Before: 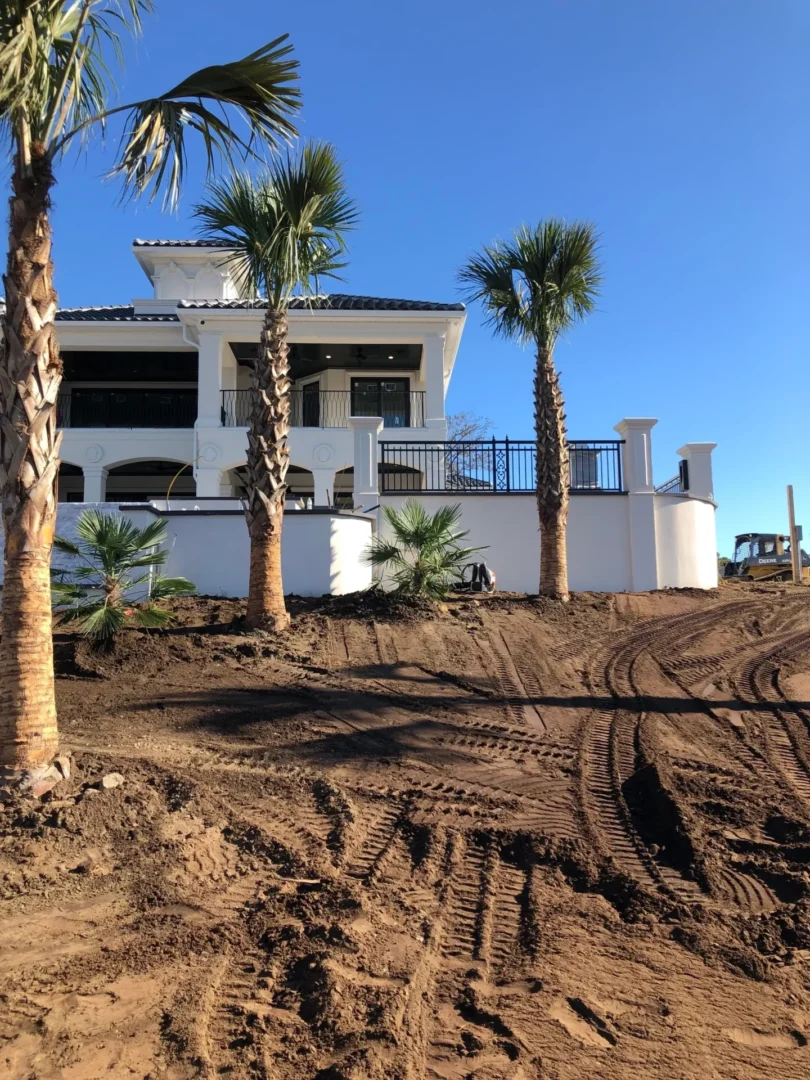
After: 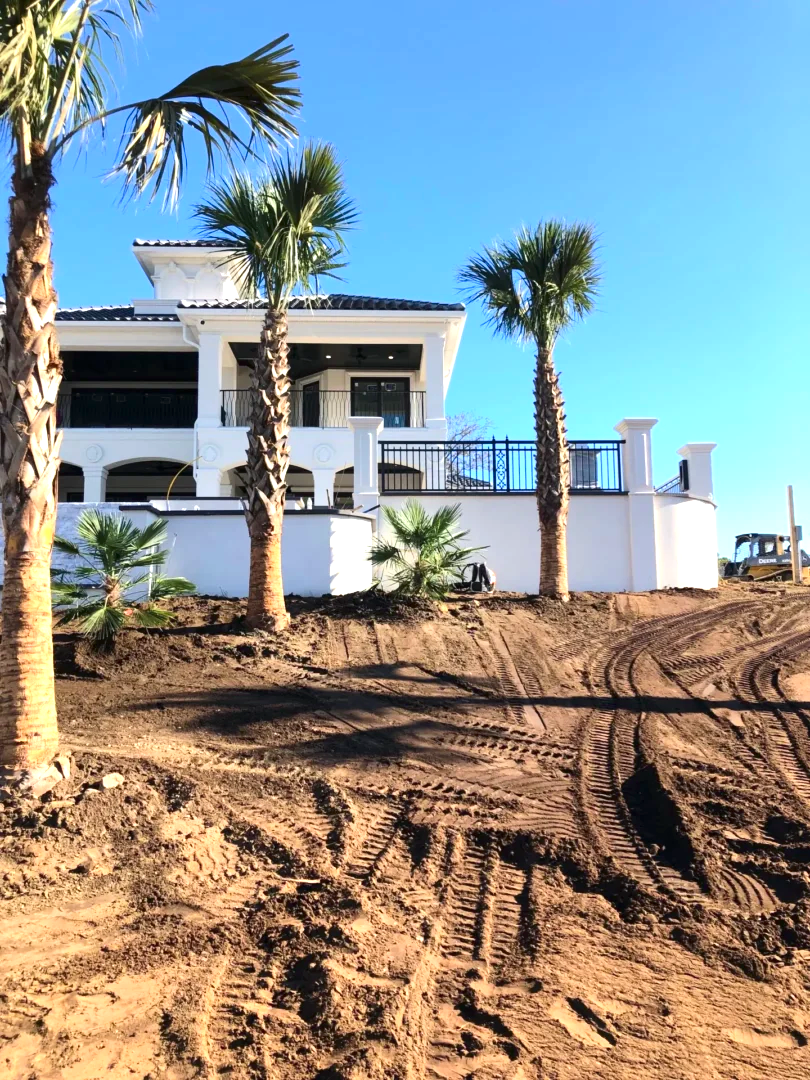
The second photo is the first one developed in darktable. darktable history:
contrast brightness saturation: contrast 0.148, brightness -0.007, saturation 0.1
exposure: black level correction 0, exposure 0.892 EV, compensate exposure bias true, compensate highlight preservation false
